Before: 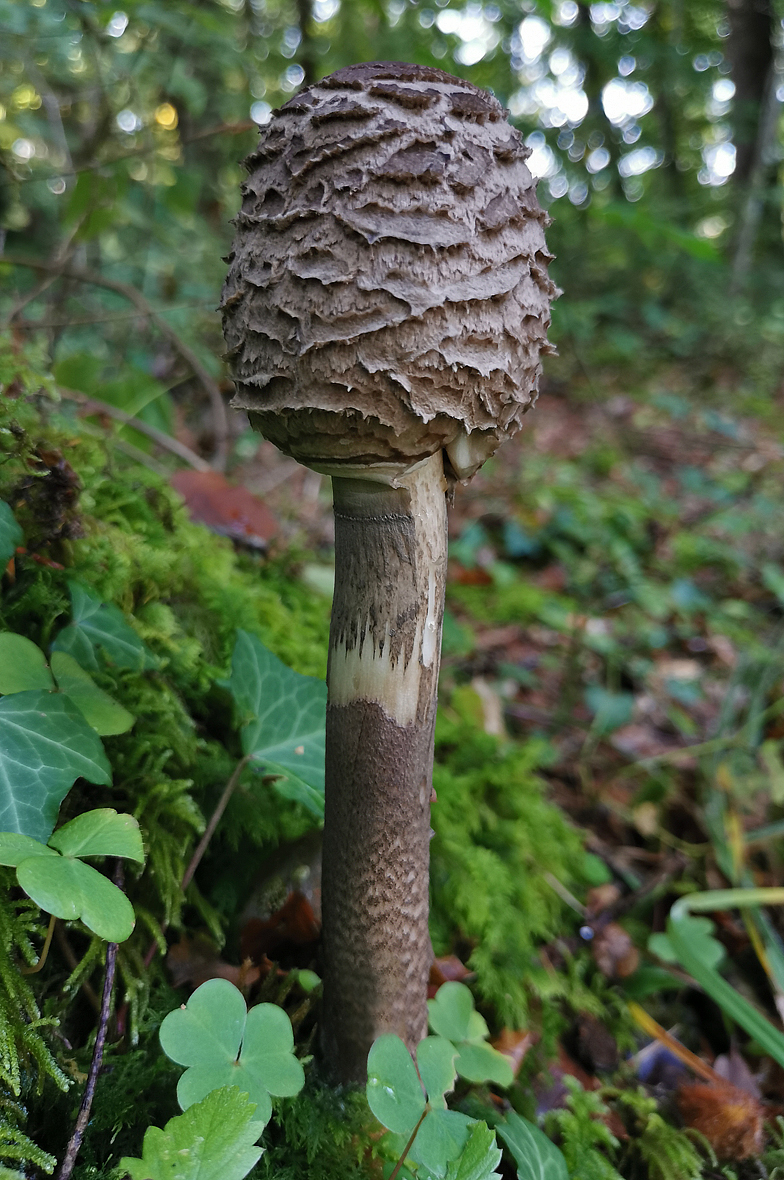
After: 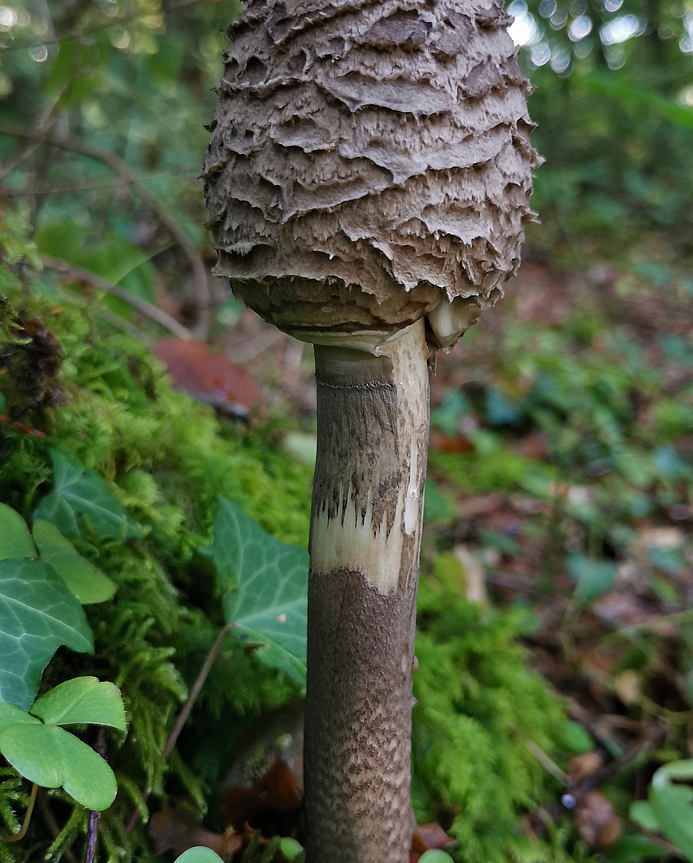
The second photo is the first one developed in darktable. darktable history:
exposure: black level correction 0.001, exposure 0.015 EV, compensate highlight preservation false
crop and rotate: left 2.331%, top 11.229%, right 9.249%, bottom 15.634%
